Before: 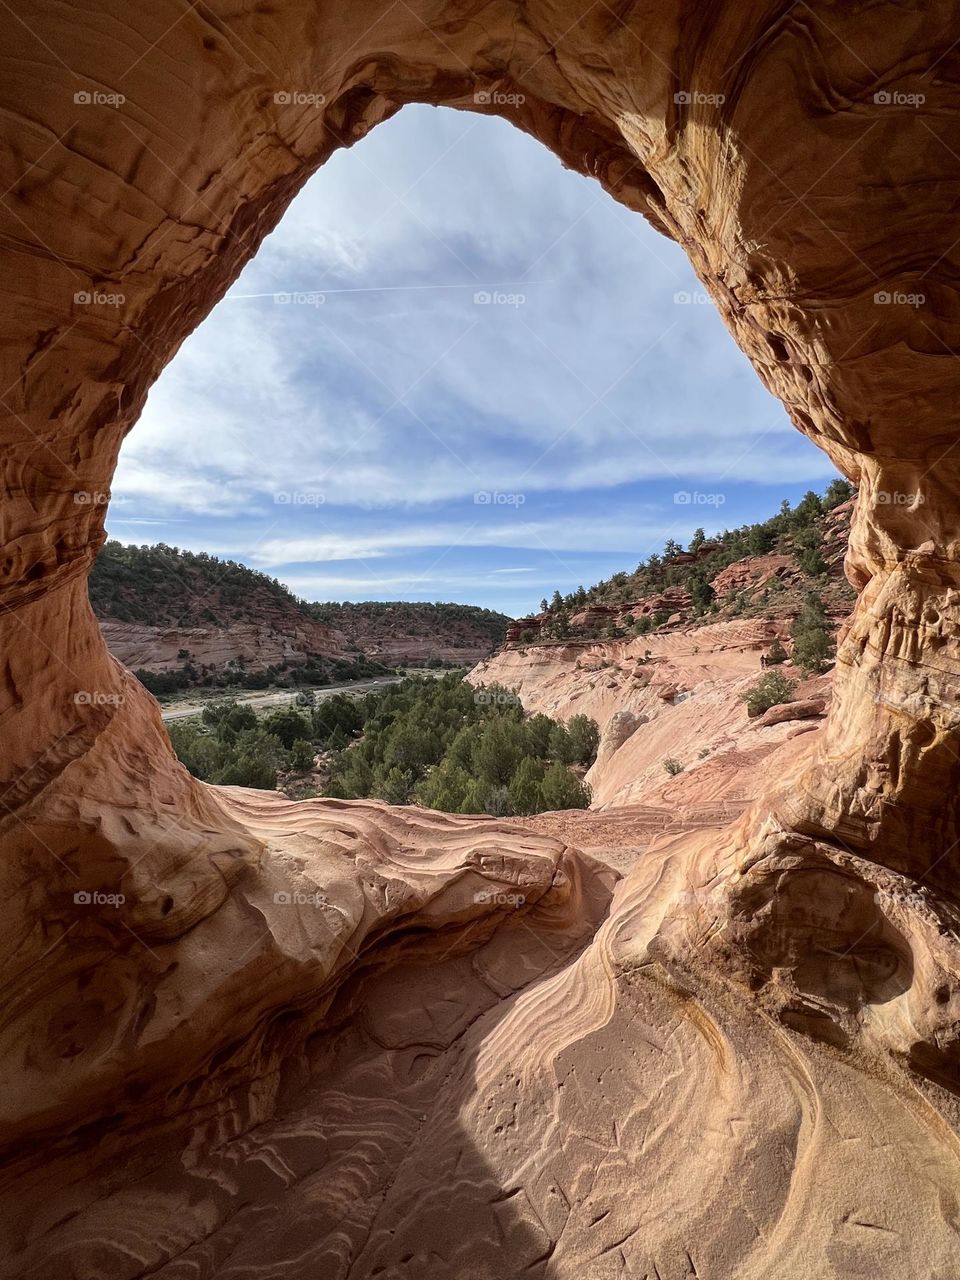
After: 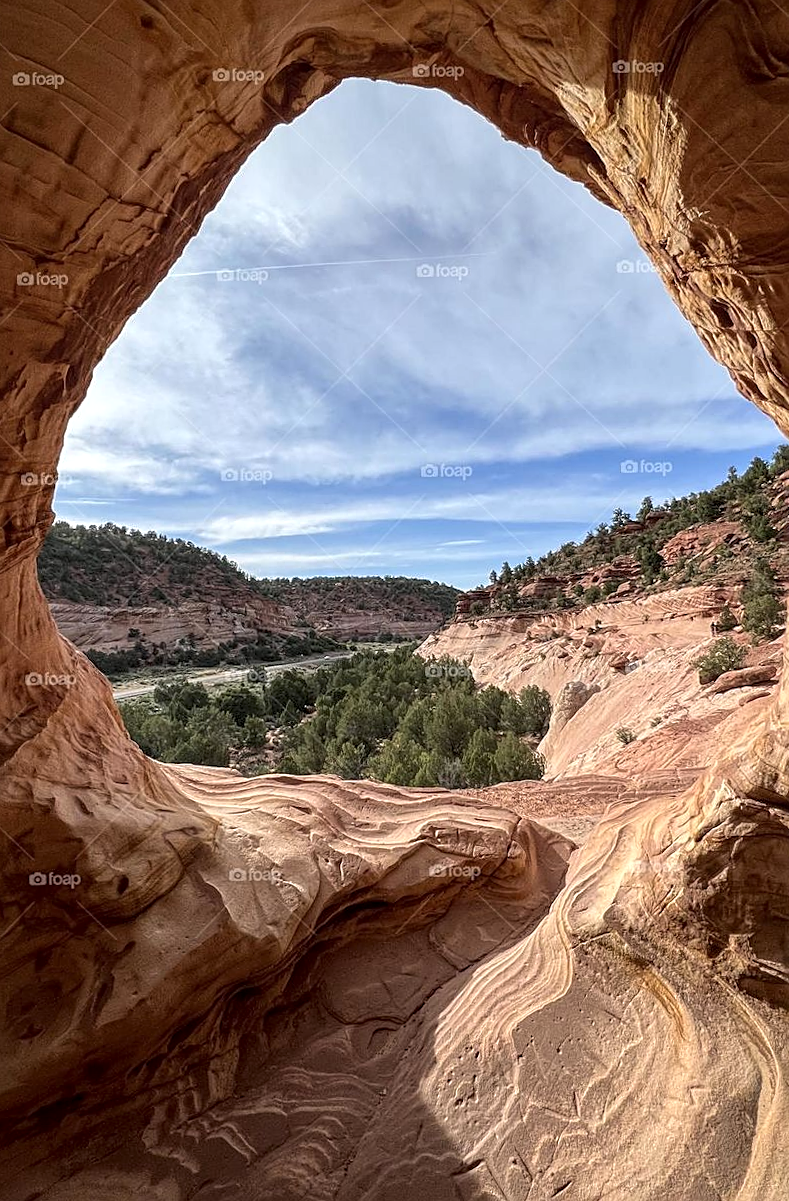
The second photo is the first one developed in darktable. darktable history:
sharpen: on, module defaults
crop and rotate: angle 1.19°, left 4.081%, top 0.82%, right 11.392%, bottom 2.701%
local contrast: on, module defaults
exposure: exposure 0.201 EV, compensate exposure bias true, compensate highlight preservation false
